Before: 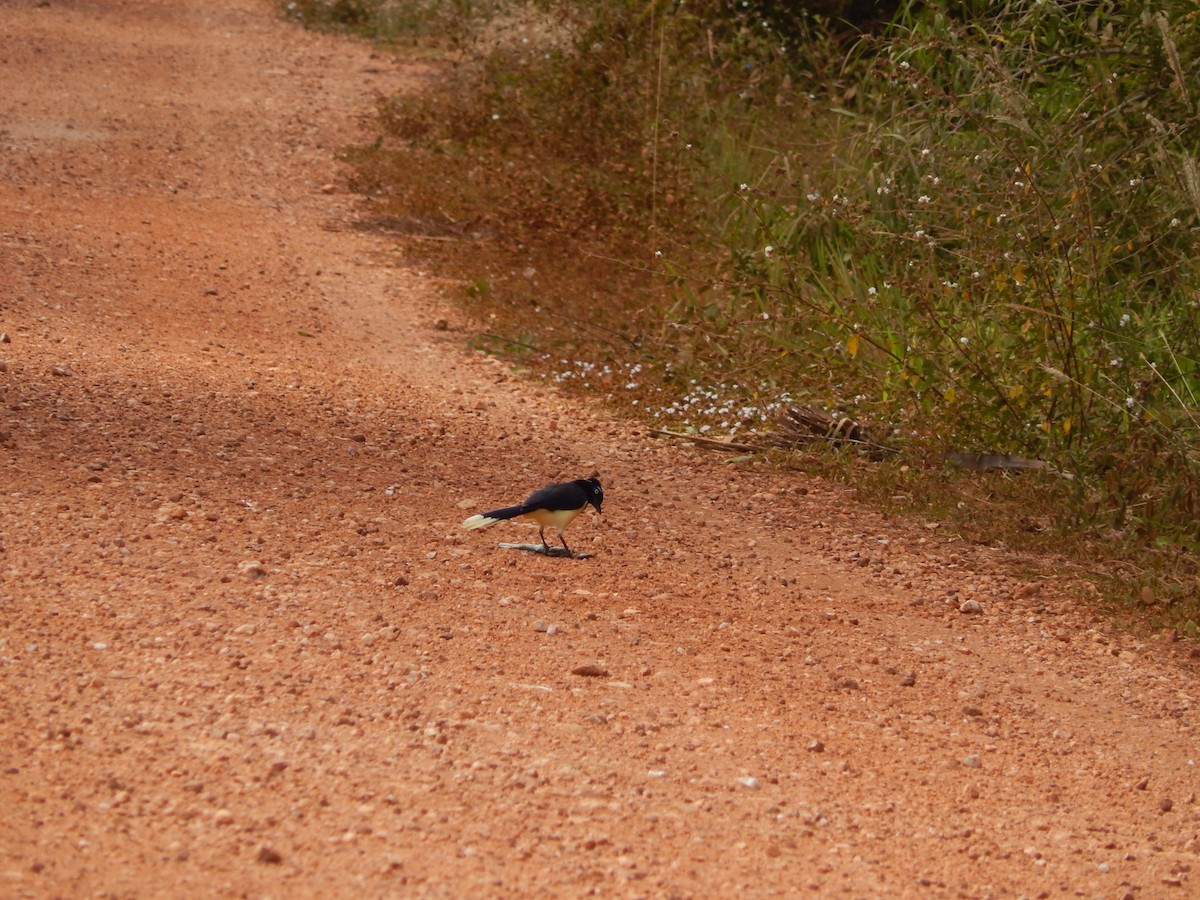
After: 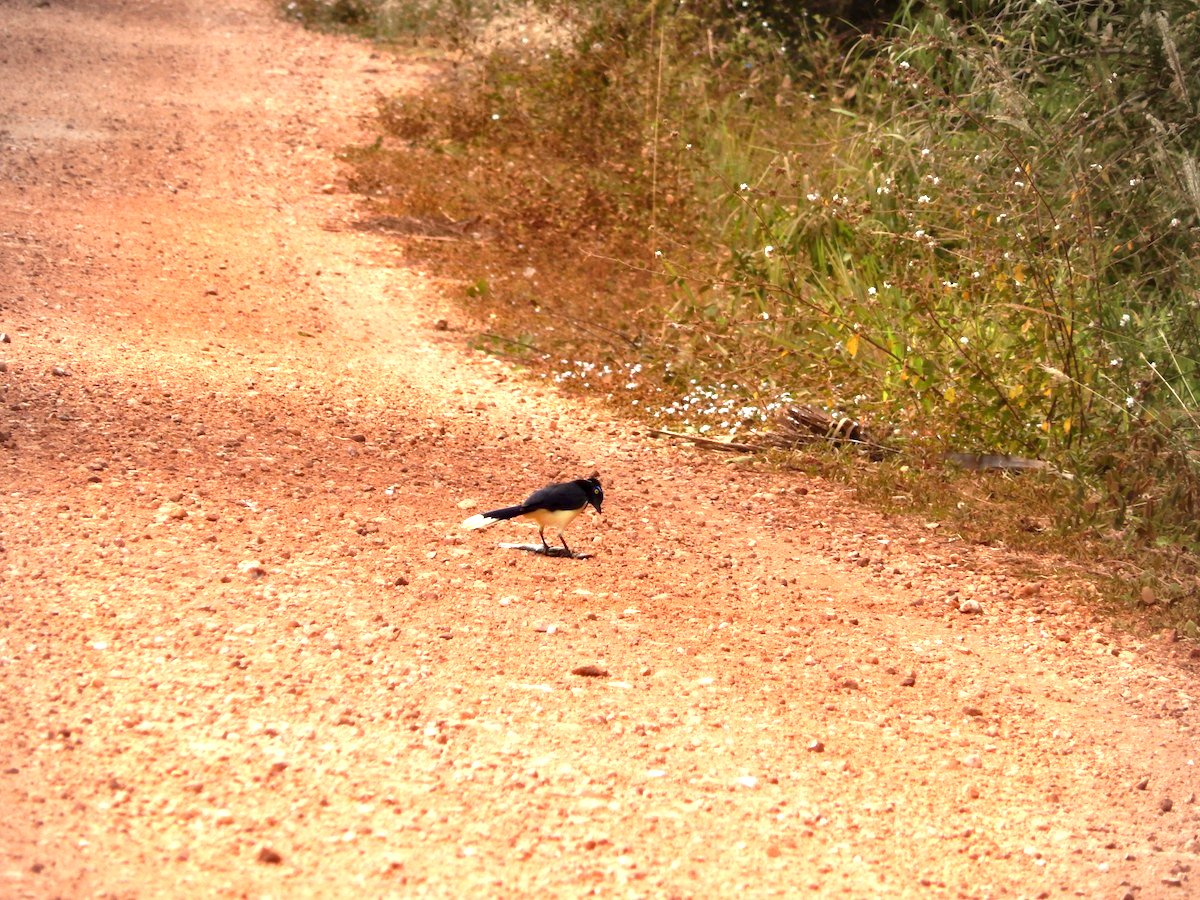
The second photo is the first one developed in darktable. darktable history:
contrast equalizer: y [[0.536, 0.565, 0.581, 0.516, 0.52, 0.491], [0.5 ×6], [0.5 ×6], [0 ×6], [0 ×6]]
exposure: black level correction 0, exposure 1.447 EV, compensate exposure bias true, compensate highlight preservation false
vignetting: brightness -0.401, saturation -0.309, center (-0.029, 0.235), unbound false
